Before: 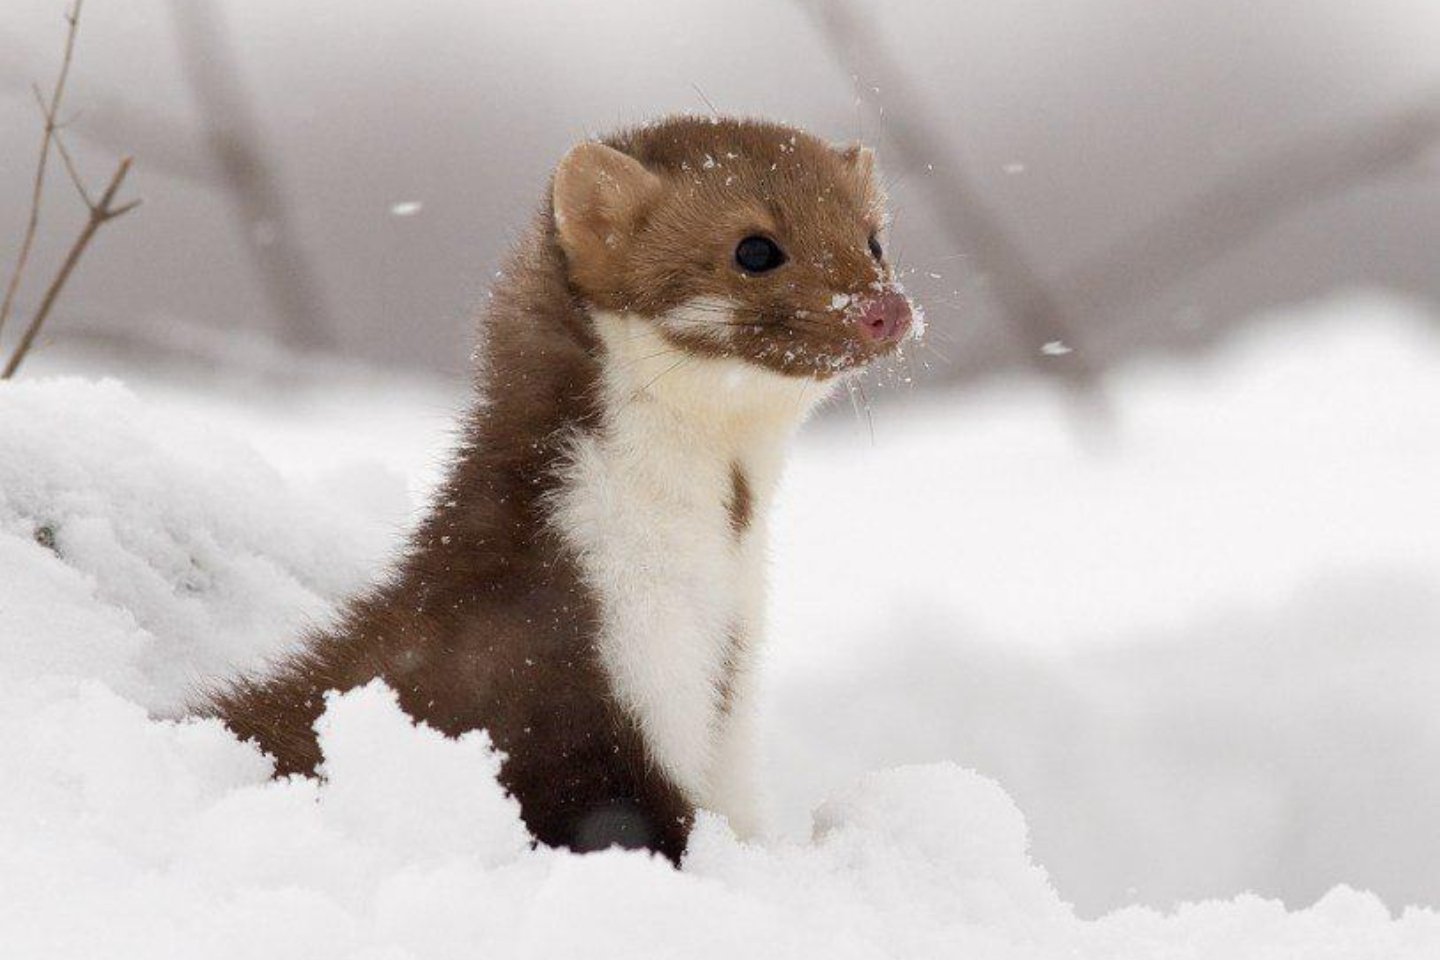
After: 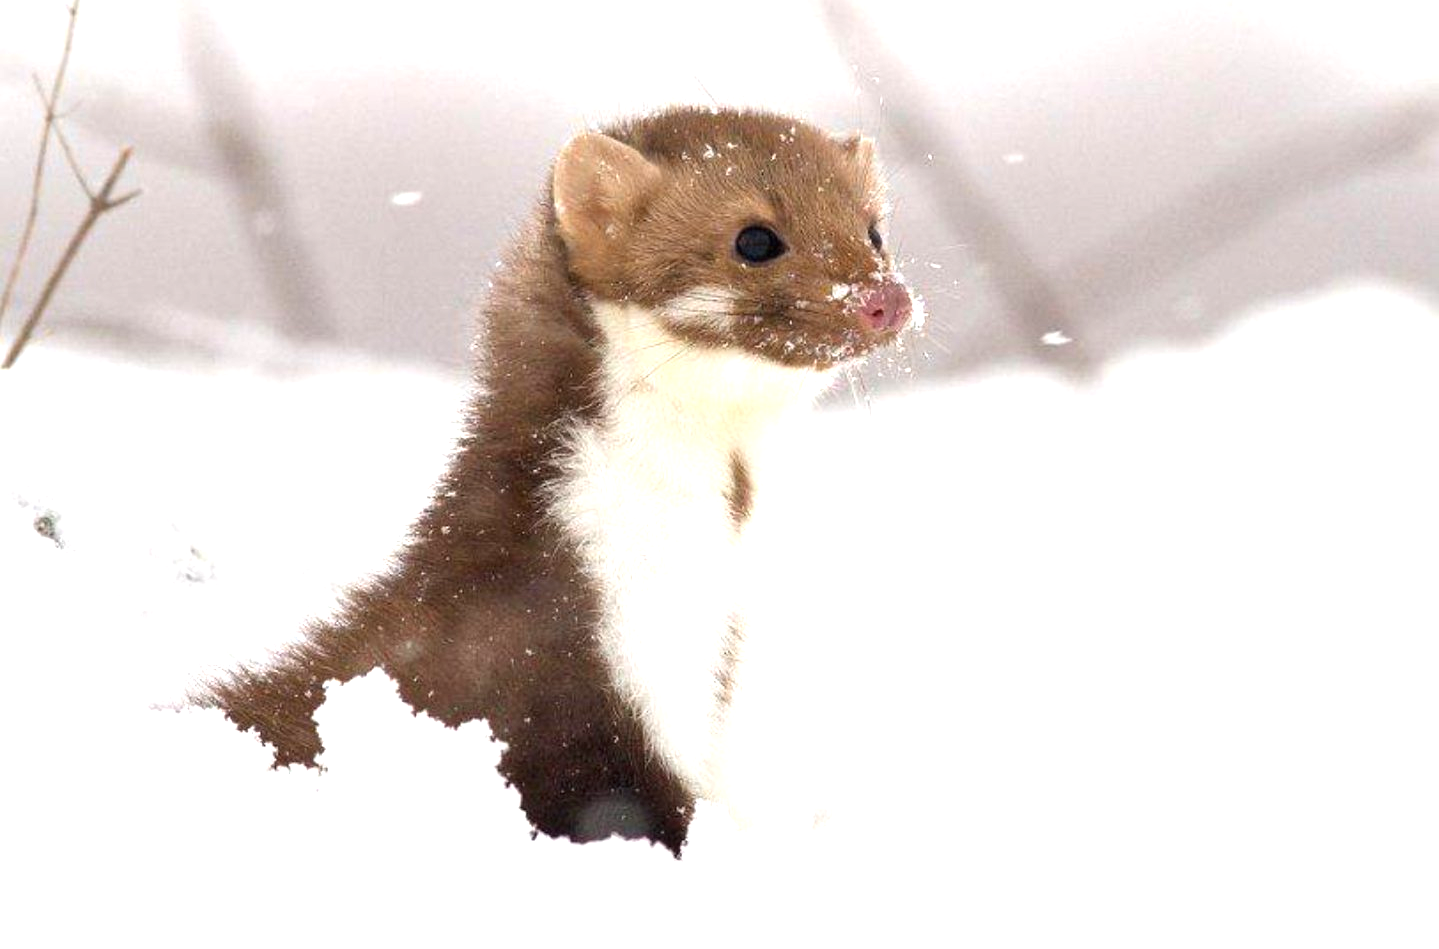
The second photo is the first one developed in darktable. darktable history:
crop: top 1.049%, right 0.001%
exposure: black level correction 0, exposure 1.015 EV, compensate exposure bias true, compensate highlight preservation false
